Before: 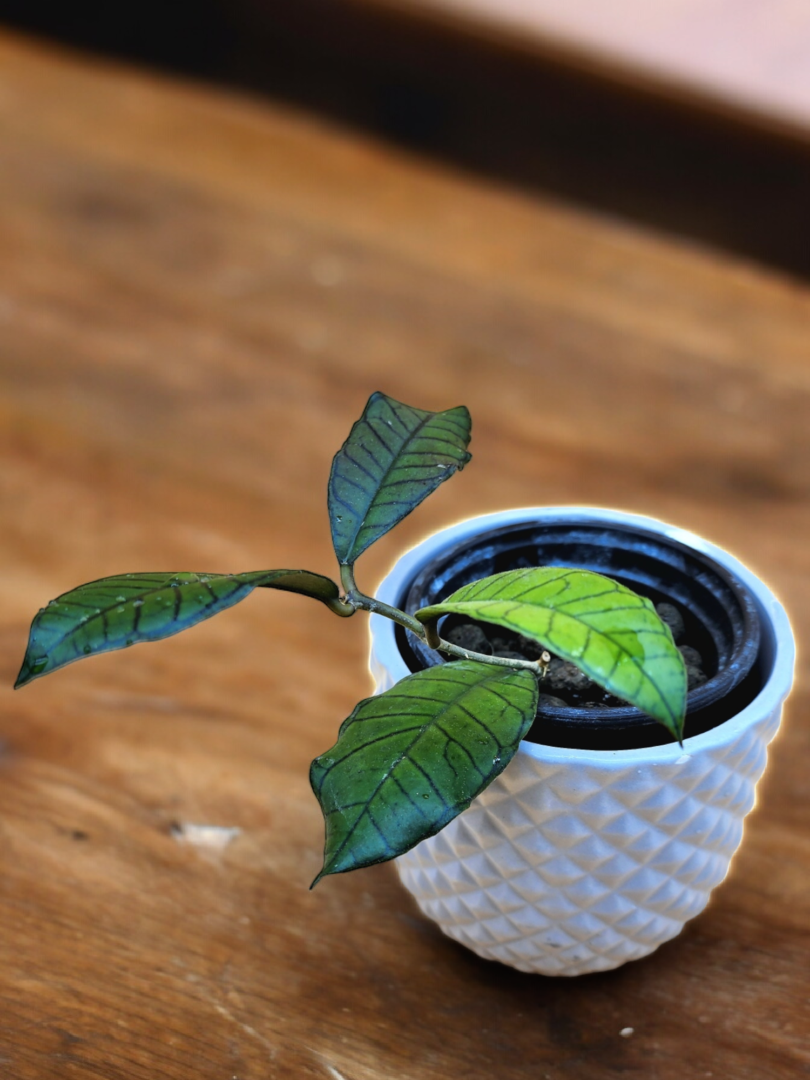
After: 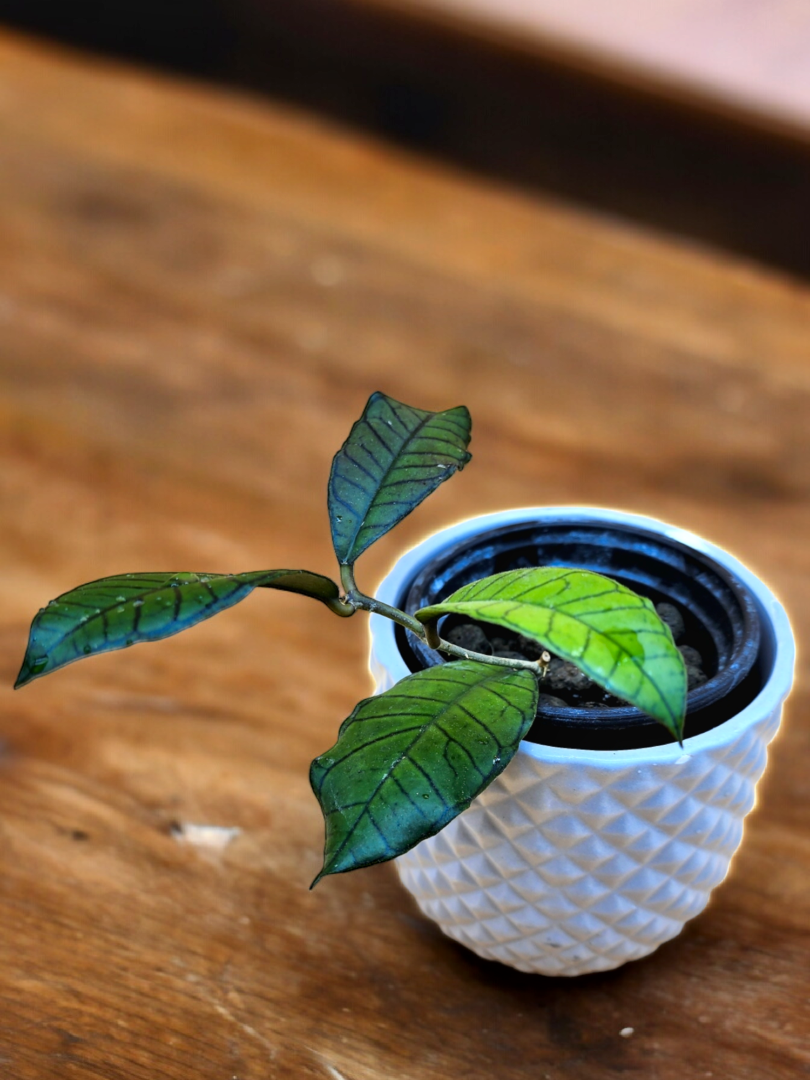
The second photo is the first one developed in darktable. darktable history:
contrast brightness saturation: saturation 0.13
shadows and highlights: radius 115.86, shadows 42.6, highlights -61.69, soften with gaussian
local contrast: mode bilateral grid, contrast 20, coarseness 50, detail 132%, midtone range 0.2
